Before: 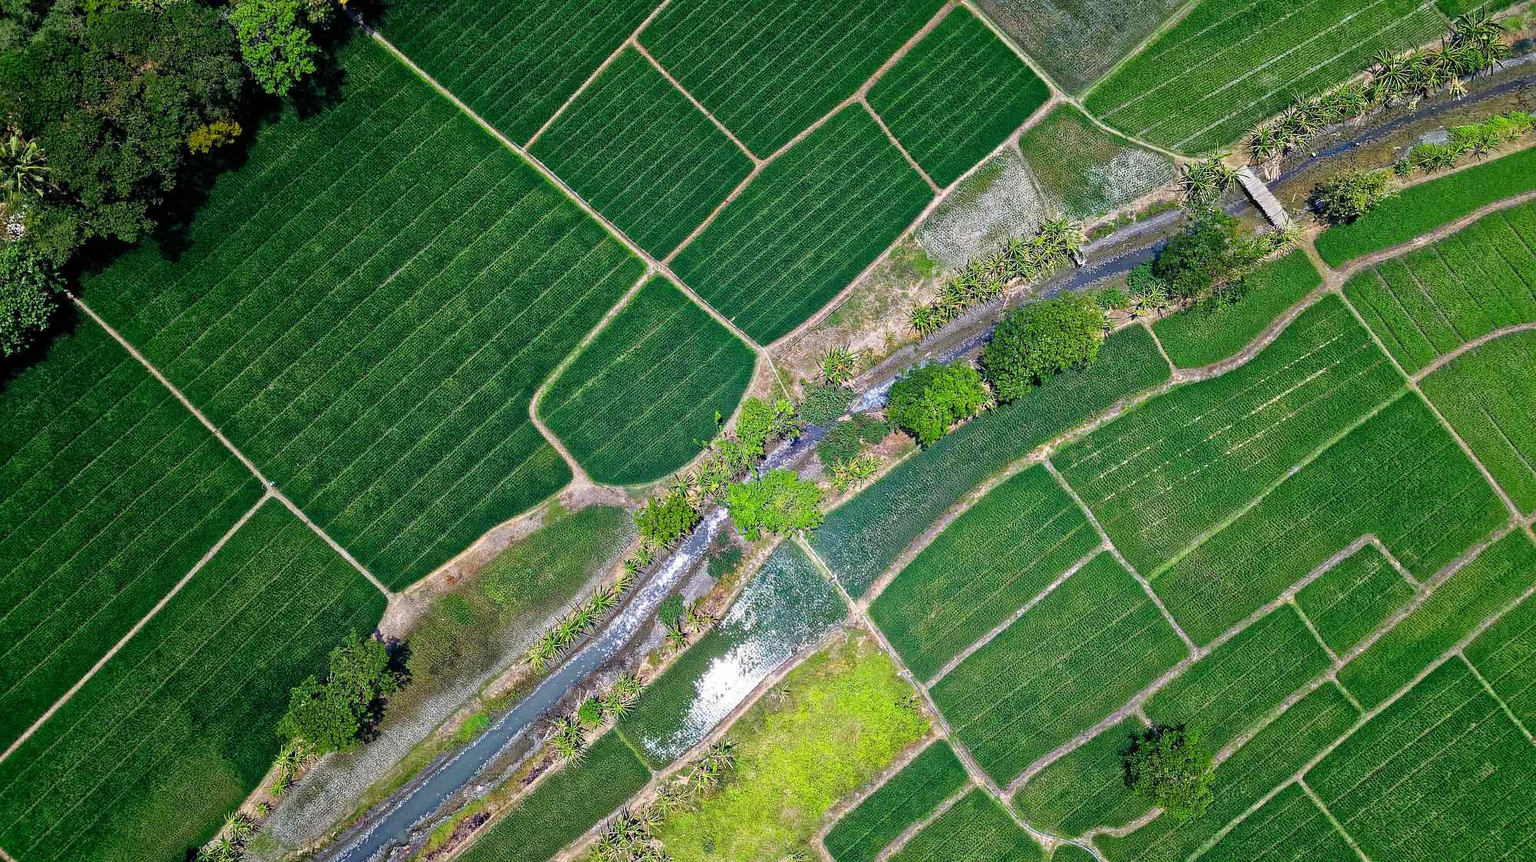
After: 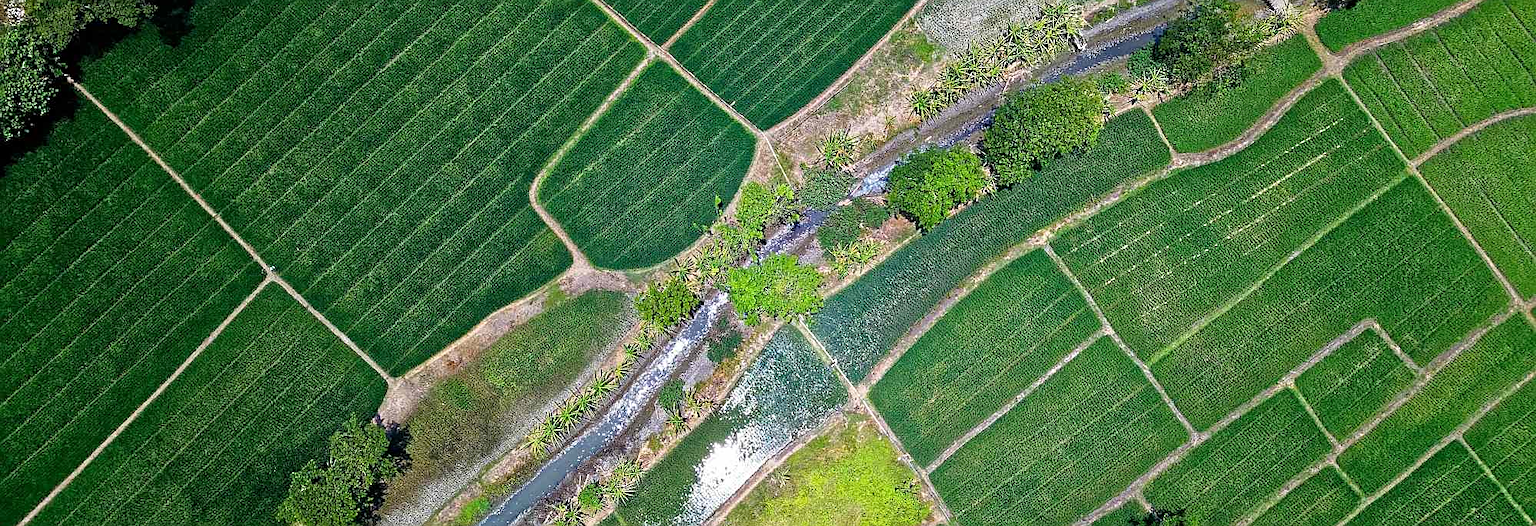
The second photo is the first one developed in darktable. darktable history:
sharpen: on, module defaults
crop and rotate: top 25.028%, bottom 13.949%
